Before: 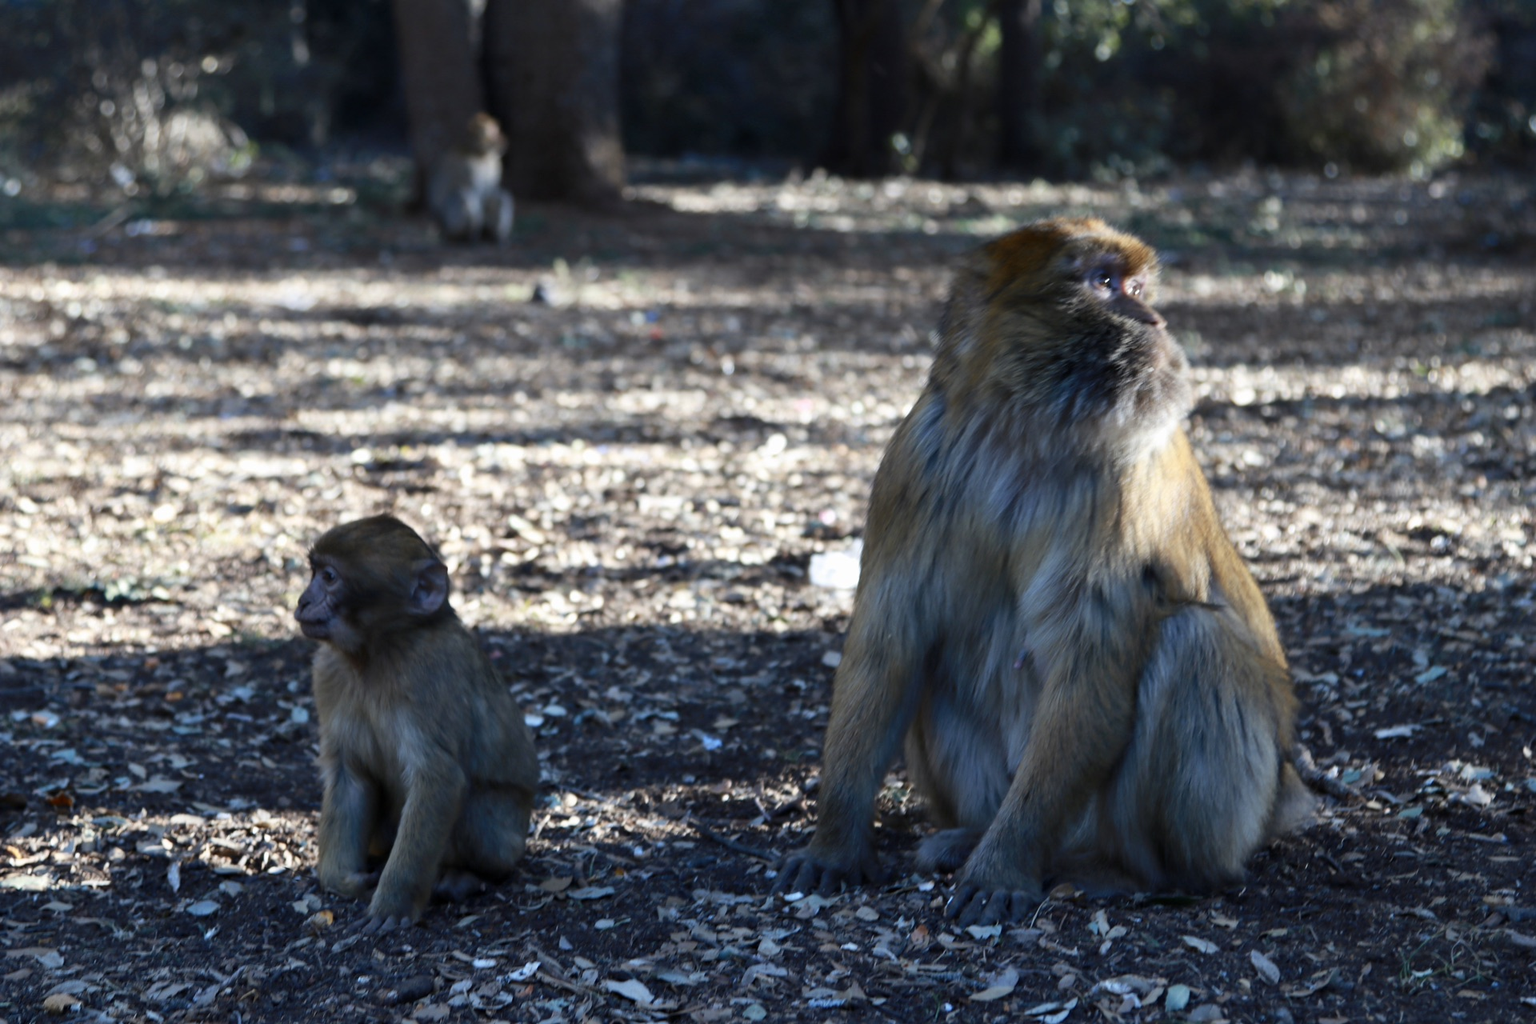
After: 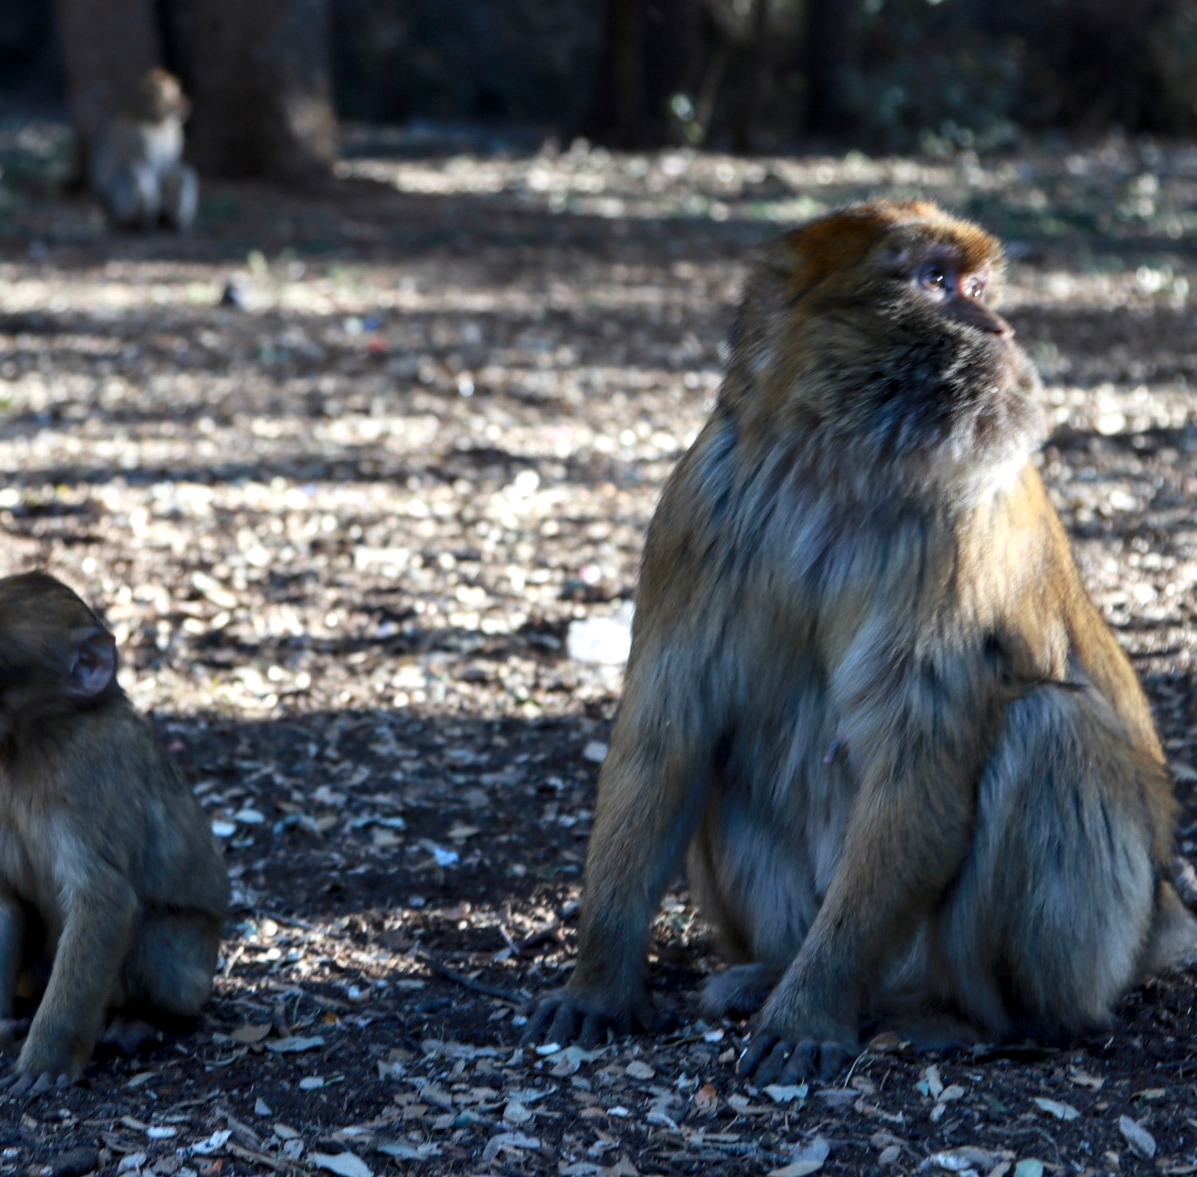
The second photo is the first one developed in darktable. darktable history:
local contrast: detail 130%
crop and rotate: left 23.138%, top 5.645%, right 14.482%, bottom 2.364%
